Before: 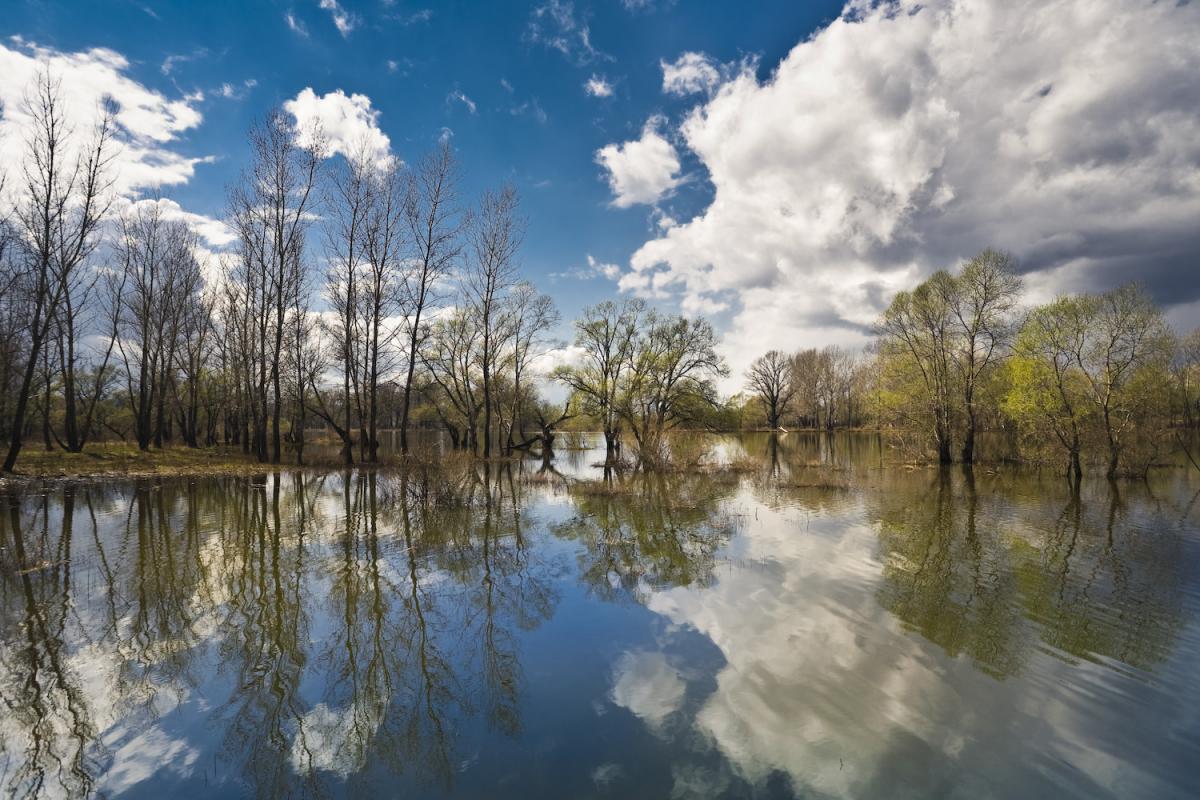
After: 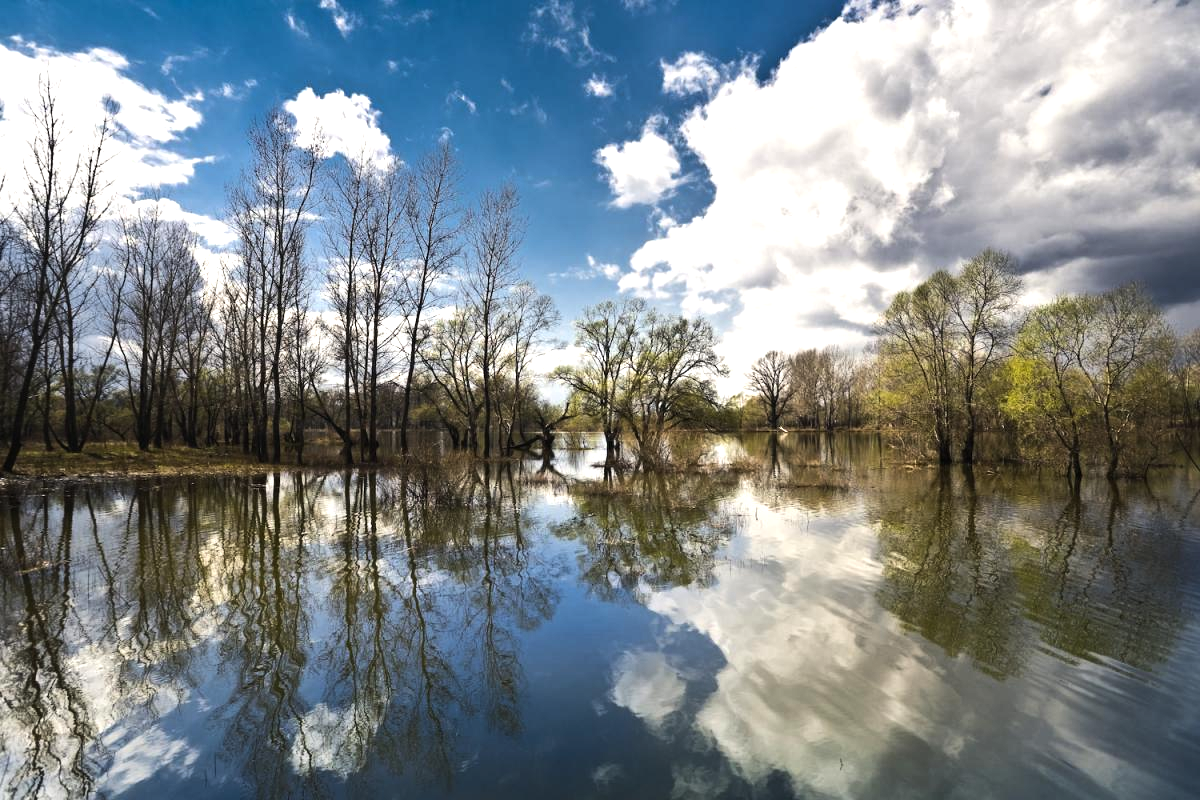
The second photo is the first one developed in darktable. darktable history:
tone equalizer: -8 EV -0.785 EV, -7 EV -0.708 EV, -6 EV -0.565 EV, -5 EV -0.38 EV, -3 EV 0.384 EV, -2 EV 0.6 EV, -1 EV 0.687 EV, +0 EV 0.724 EV, edges refinement/feathering 500, mask exposure compensation -1.57 EV, preserve details no
